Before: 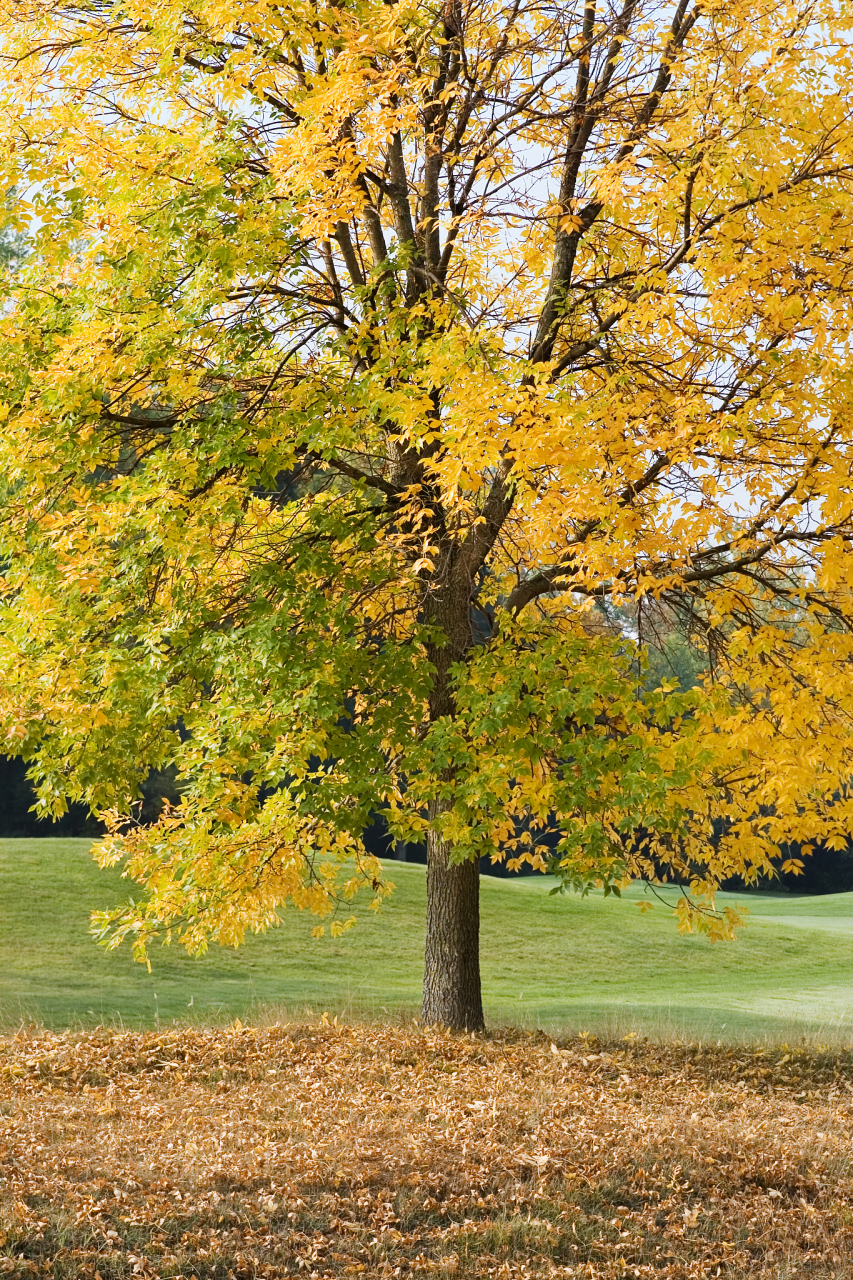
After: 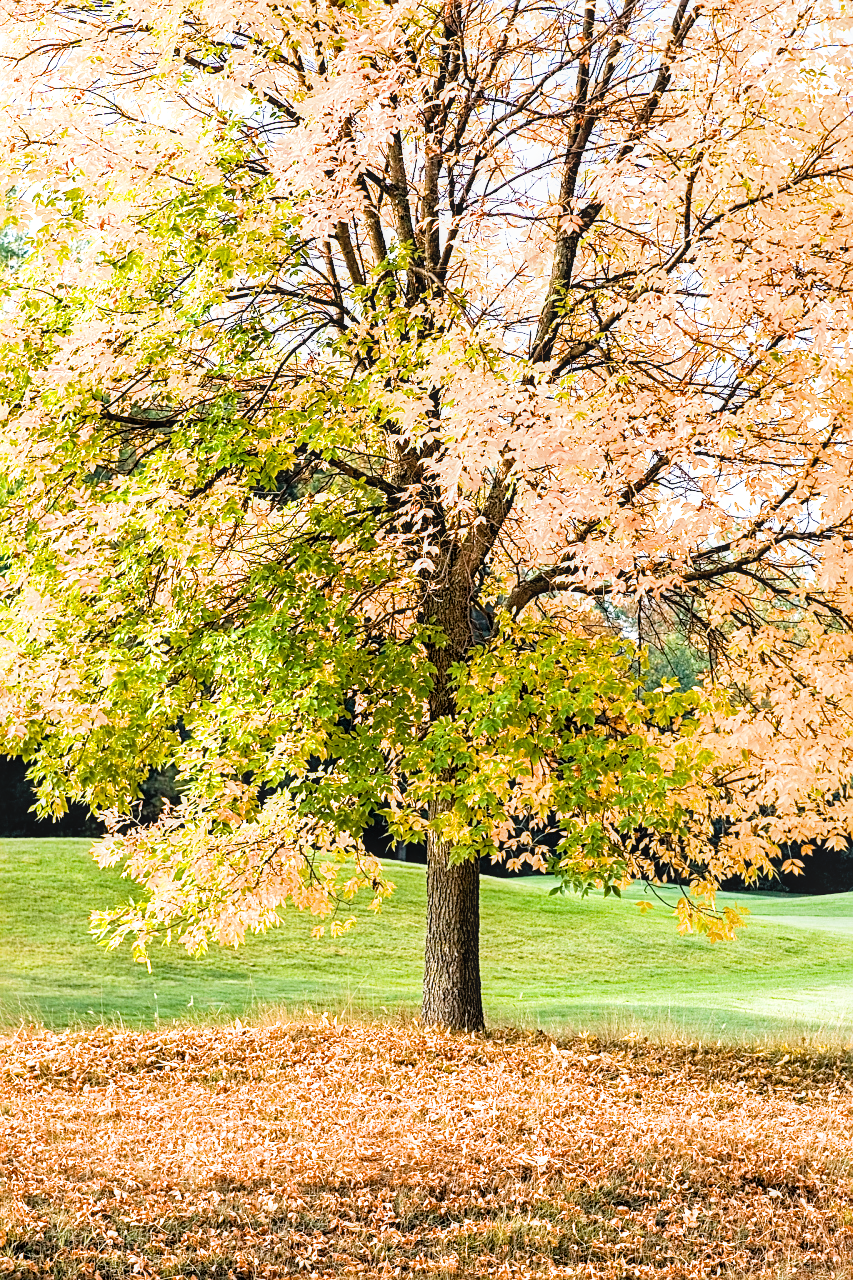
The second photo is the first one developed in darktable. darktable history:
filmic rgb: black relative exposure -5 EV, white relative exposure 3.2 EV, hardness 3.42, contrast 1.2, highlights saturation mix -30%
local contrast: on, module defaults
sharpen: on, module defaults
exposure: black level correction 0.001, exposure 0.955 EV, compensate exposure bias true, compensate highlight preservation false
